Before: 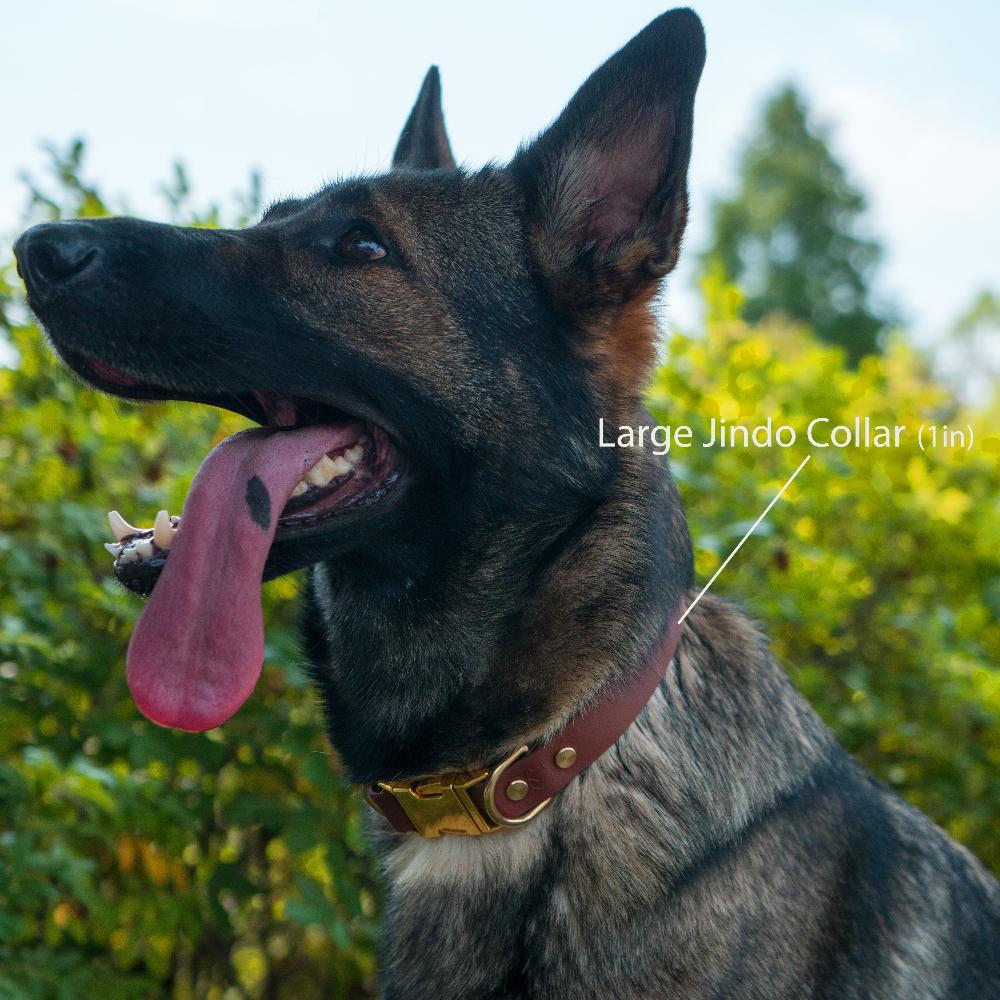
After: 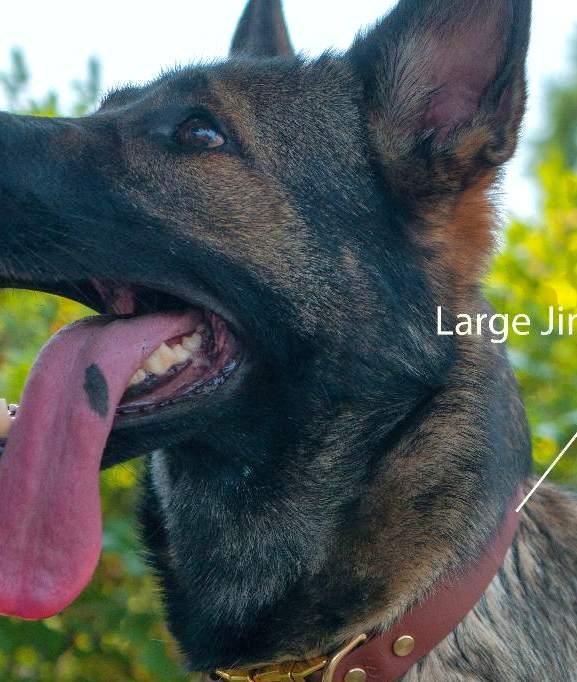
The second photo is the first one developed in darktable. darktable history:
shadows and highlights: on, module defaults
crop: left 16.202%, top 11.208%, right 26.045%, bottom 20.557%
exposure: exposure 0.258 EV, compensate highlight preservation false
